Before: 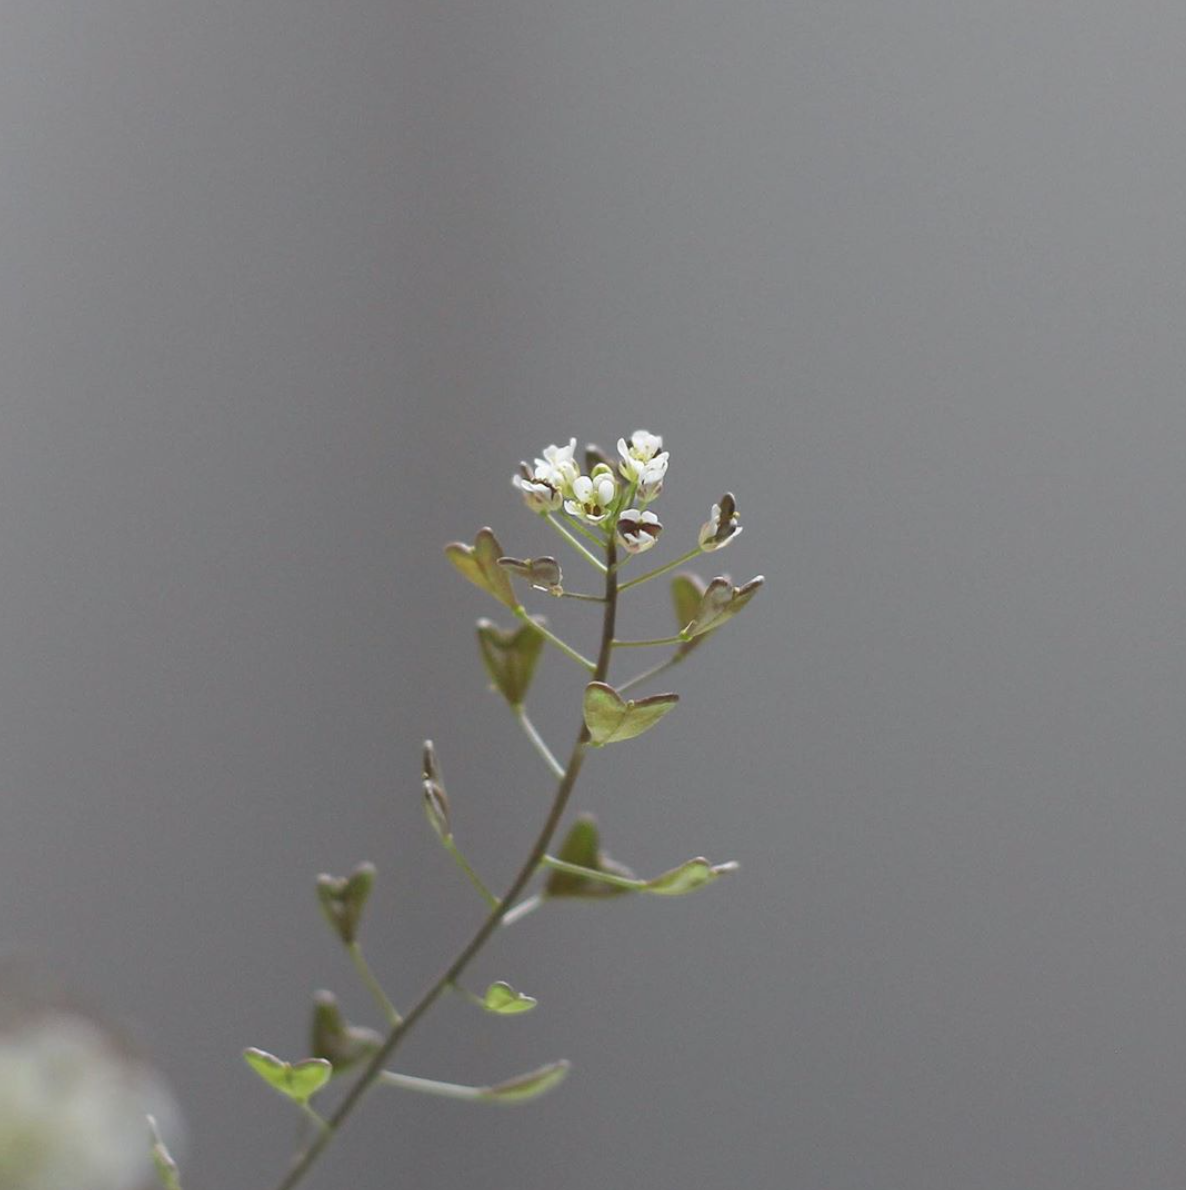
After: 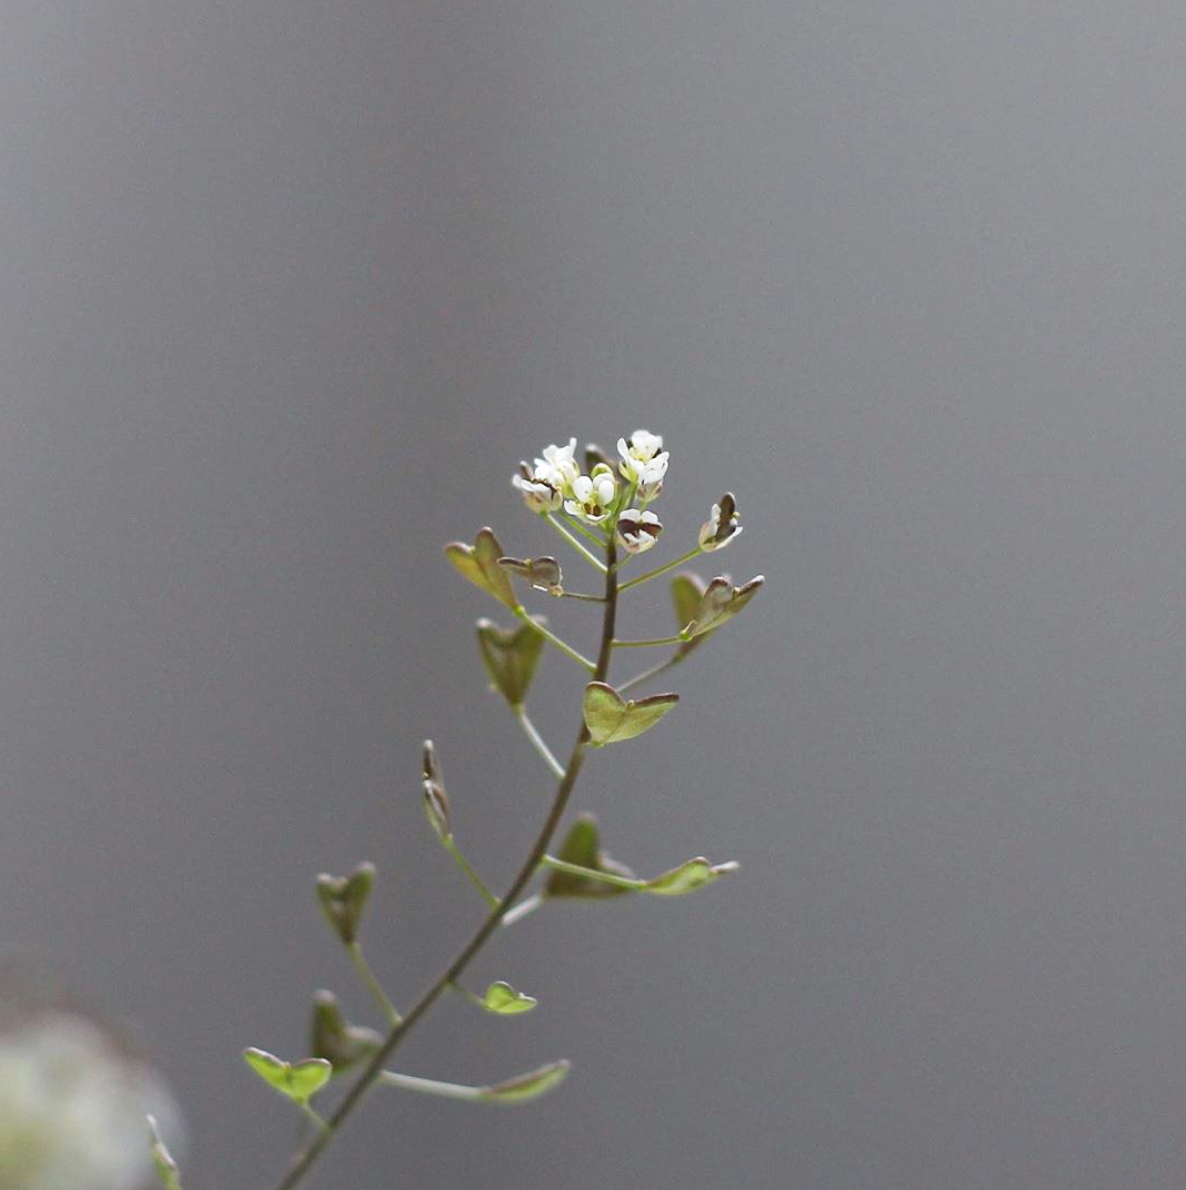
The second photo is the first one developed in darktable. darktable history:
tone curve: curves: ch0 [(0, 0) (0.003, 0.045) (0.011, 0.051) (0.025, 0.057) (0.044, 0.074) (0.069, 0.096) (0.1, 0.125) (0.136, 0.16) (0.177, 0.201) (0.224, 0.242) (0.277, 0.299) (0.335, 0.362) (0.399, 0.432) (0.468, 0.512) (0.543, 0.601) (0.623, 0.691) (0.709, 0.786) (0.801, 0.876) (0.898, 0.927) (1, 1)], preserve colors none
exposure: exposure -0.116 EV, compensate exposure bias true, compensate highlight preservation false
haze removal: compatibility mode true, adaptive false
